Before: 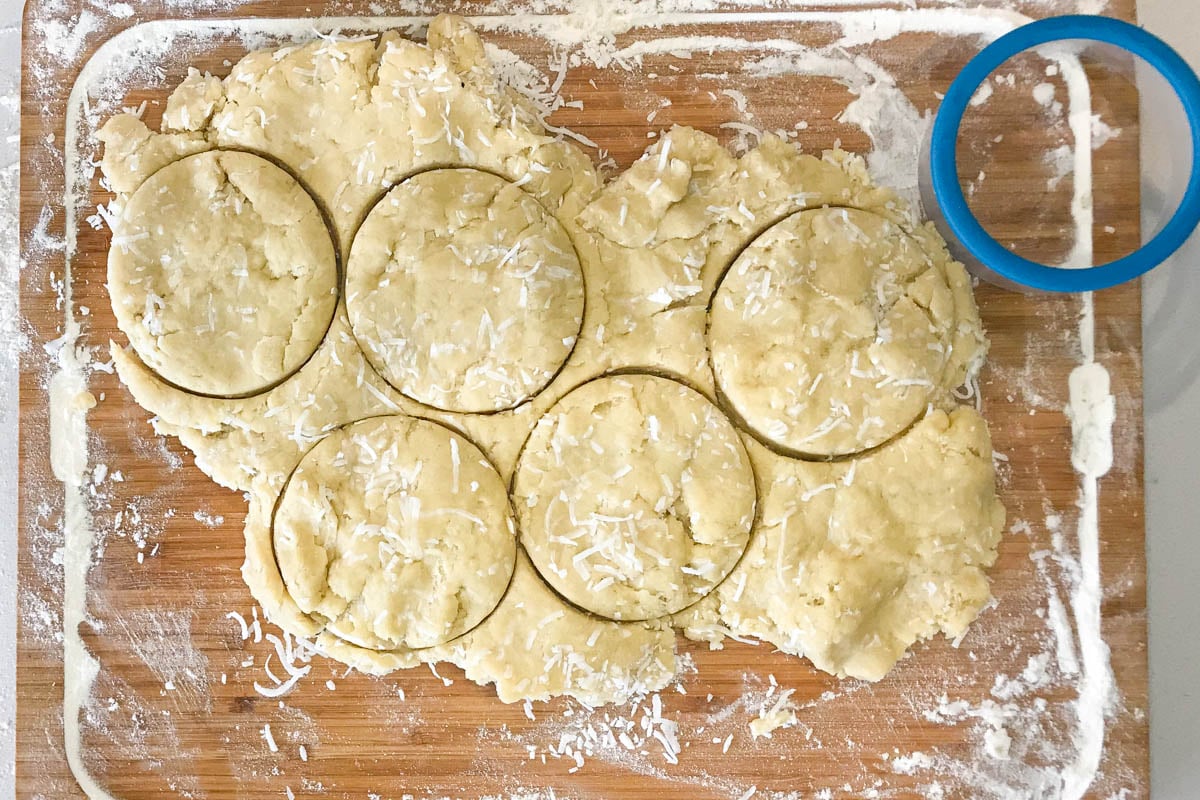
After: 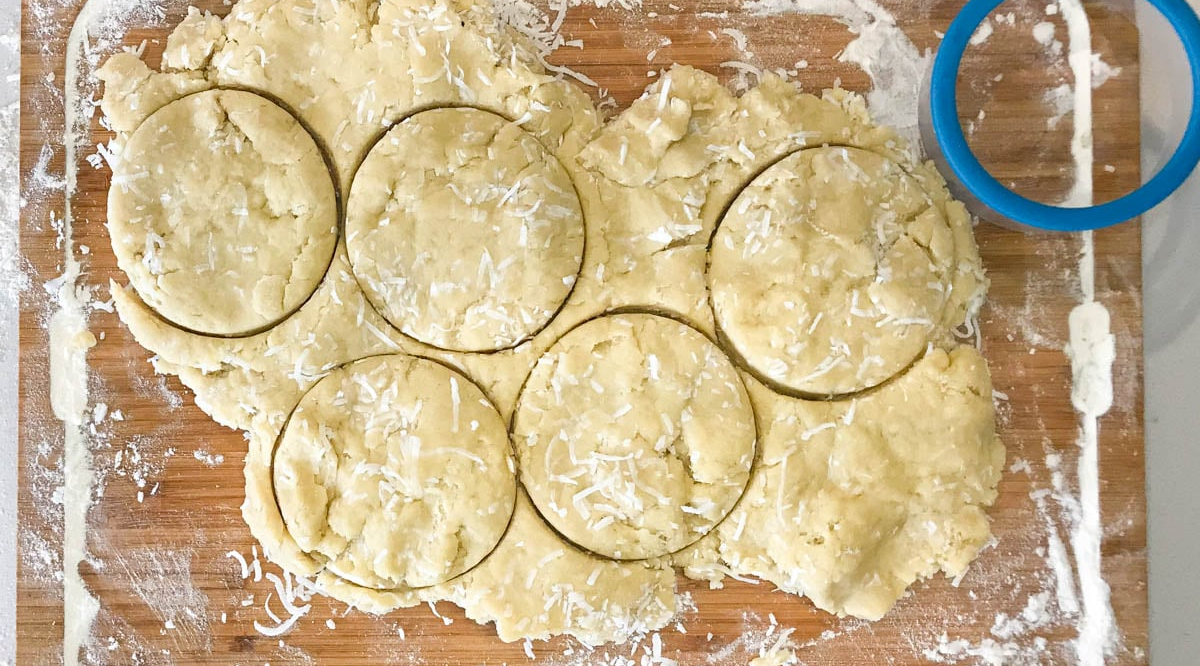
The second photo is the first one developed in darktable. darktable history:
crop: top 7.625%, bottom 8.027%
tone equalizer: on, module defaults
